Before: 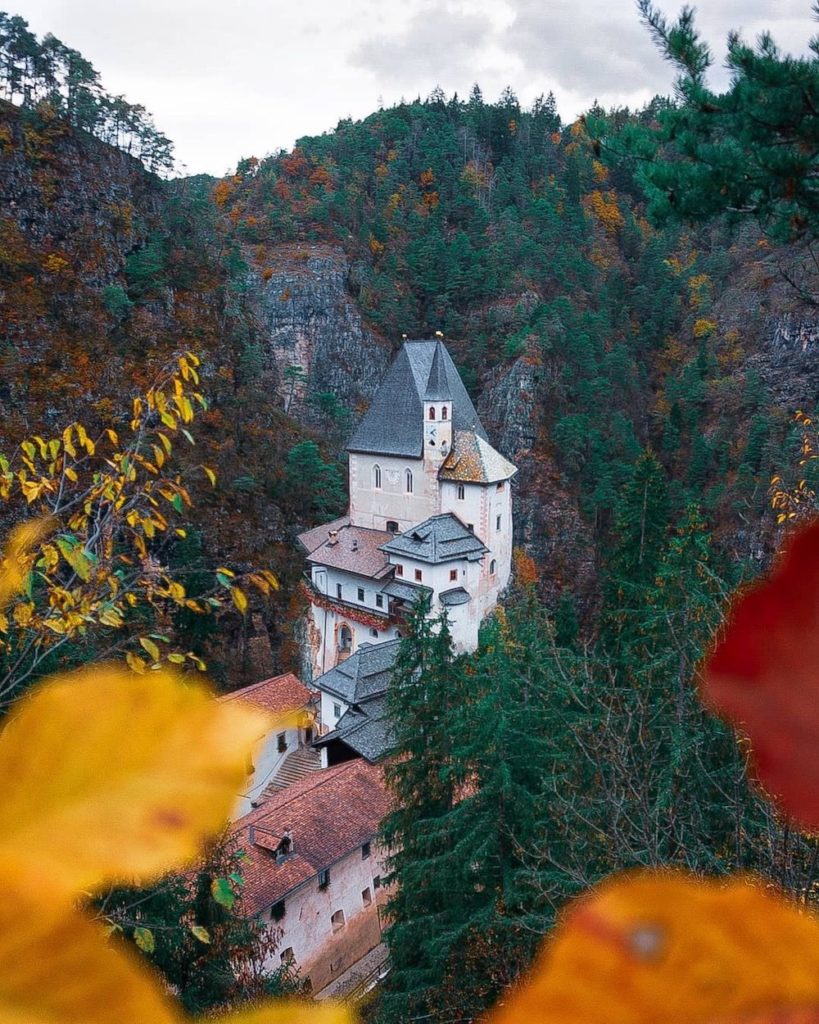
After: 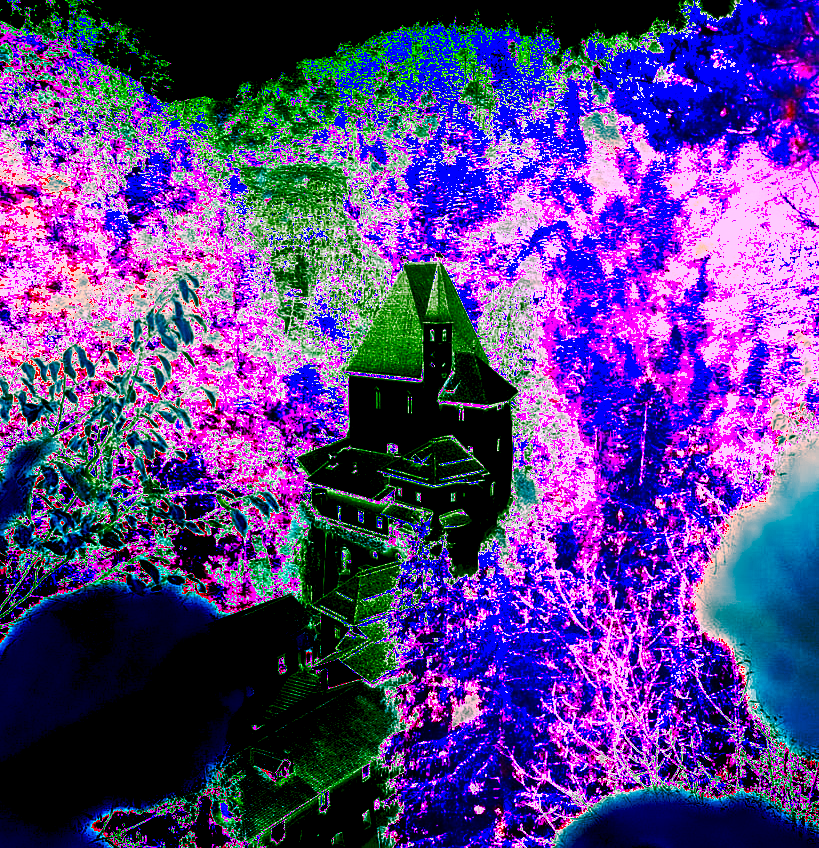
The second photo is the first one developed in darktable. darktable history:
crop: top 7.625%, bottom 8.027%
white balance: red 8, blue 8
shadows and highlights: soften with gaussian
